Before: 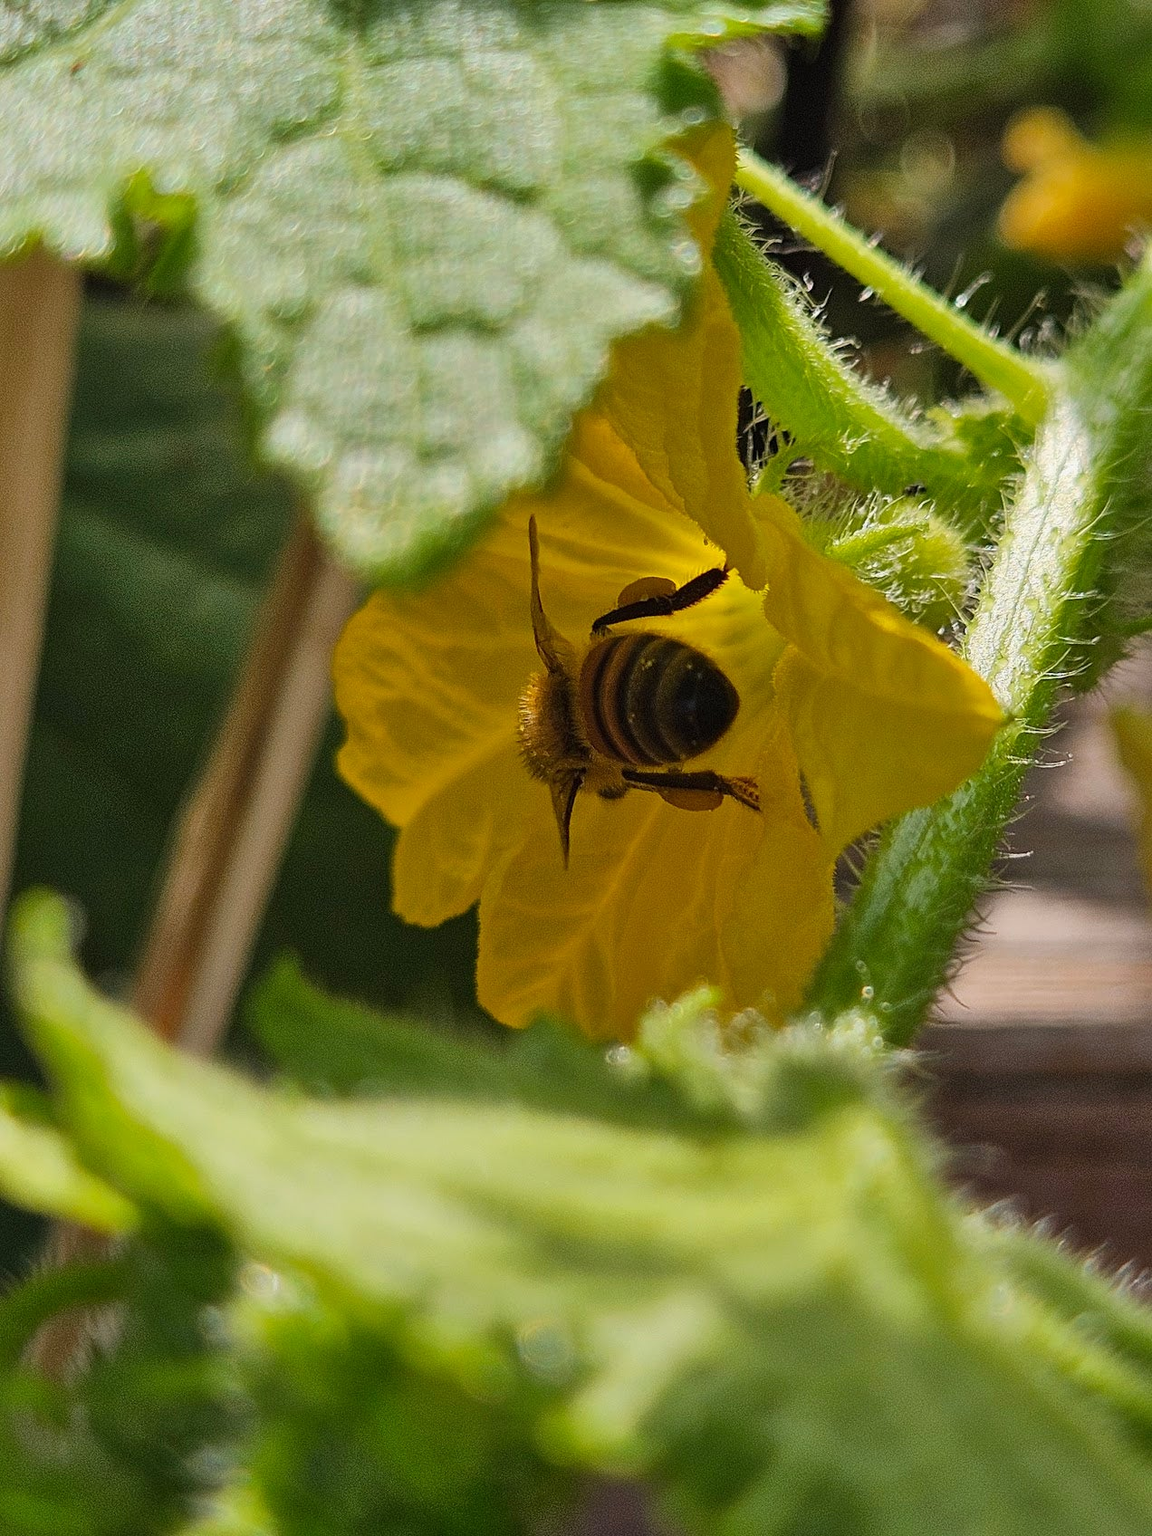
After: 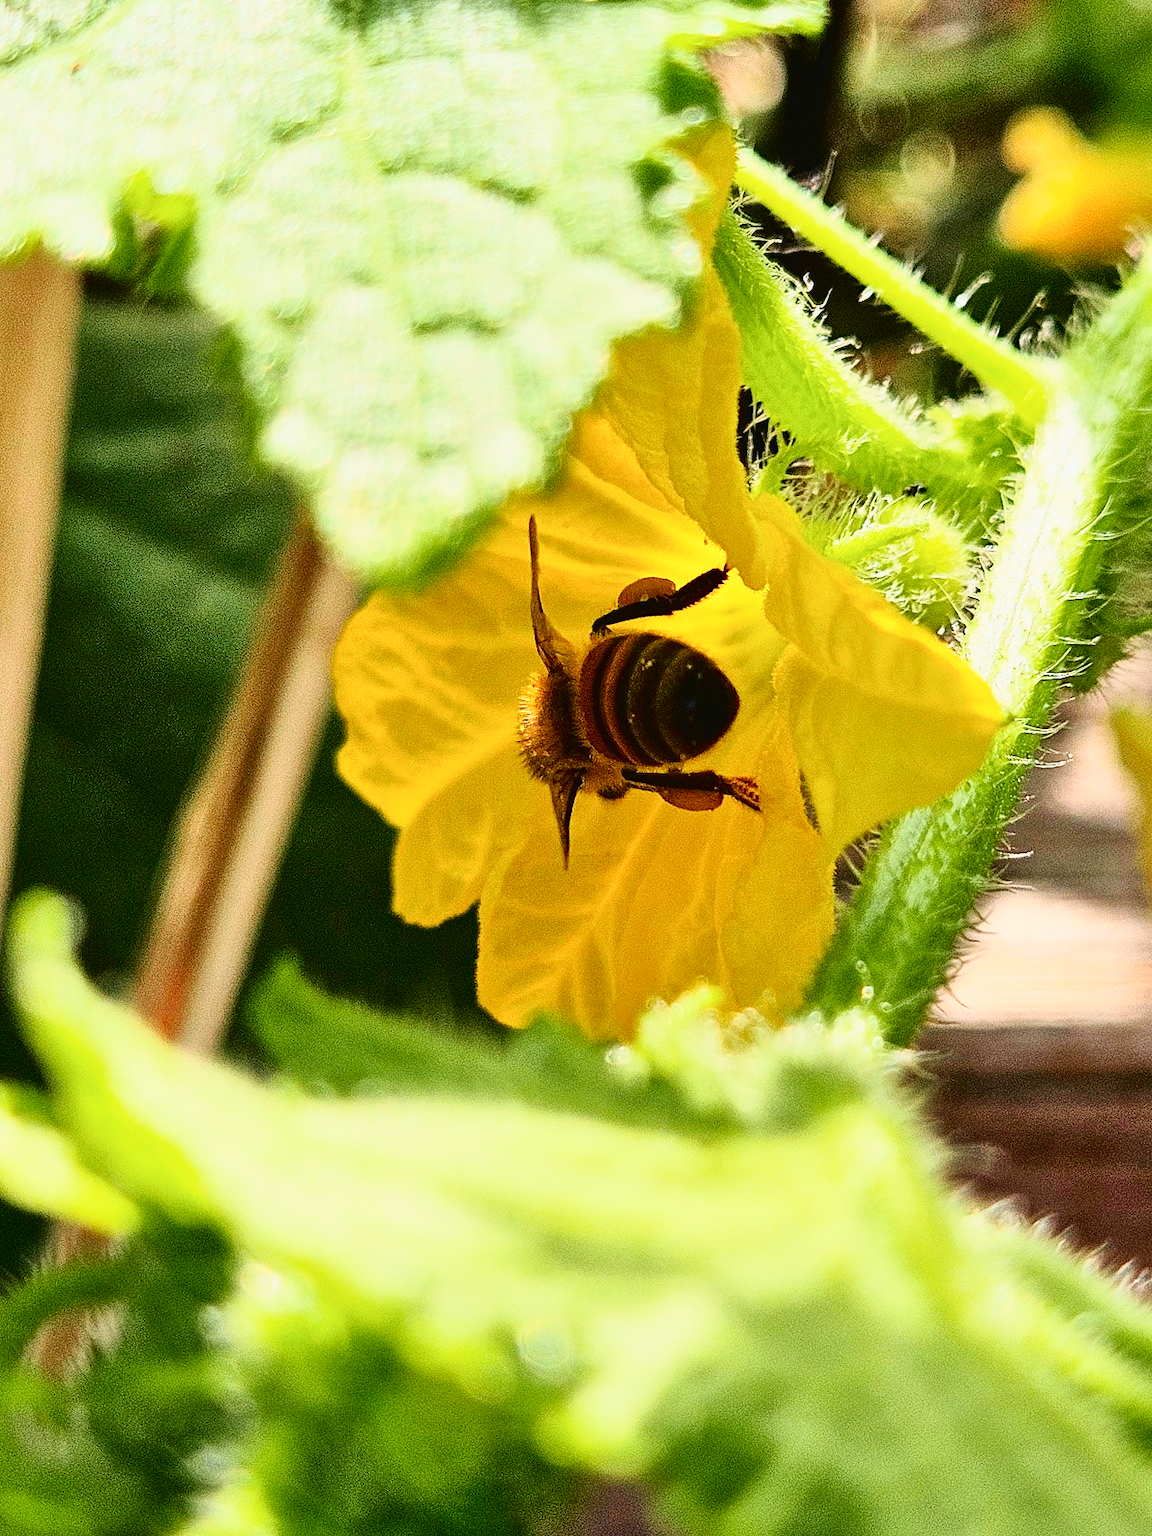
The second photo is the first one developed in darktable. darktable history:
tone curve: curves: ch0 [(0.003, 0.032) (0.037, 0.037) (0.149, 0.117) (0.297, 0.318) (0.41, 0.48) (0.541, 0.649) (0.722, 0.857) (0.875, 0.946) (1, 0.98)]; ch1 [(0, 0) (0.305, 0.325) (0.453, 0.437) (0.482, 0.474) (0.501, 0.498) (0.506, 0.503) (0.559, 0.576) (0.6, 0.635) (0.656, 0.707) (1, 1)]; ch2 [(0, 0) (0.323, 0.277) (0.408, 0.399) (0.45, 0.48) (0.499, 0.502) (0.515, 0.532) (0.573, 0.602) (0.653, 0.675) (0.75, 0.756) (1, 1)], color space Lab, independent channels, preserve colors none
contrast brightness saturation: contrast 0.031, brightness -0.039
base curve: curves: ch0 [(0, 0) (0.005, 0.002) (0.15, 0.3) (0.4, 0.7) (0.75, 0.95) (1, 1)], preserve colors none
